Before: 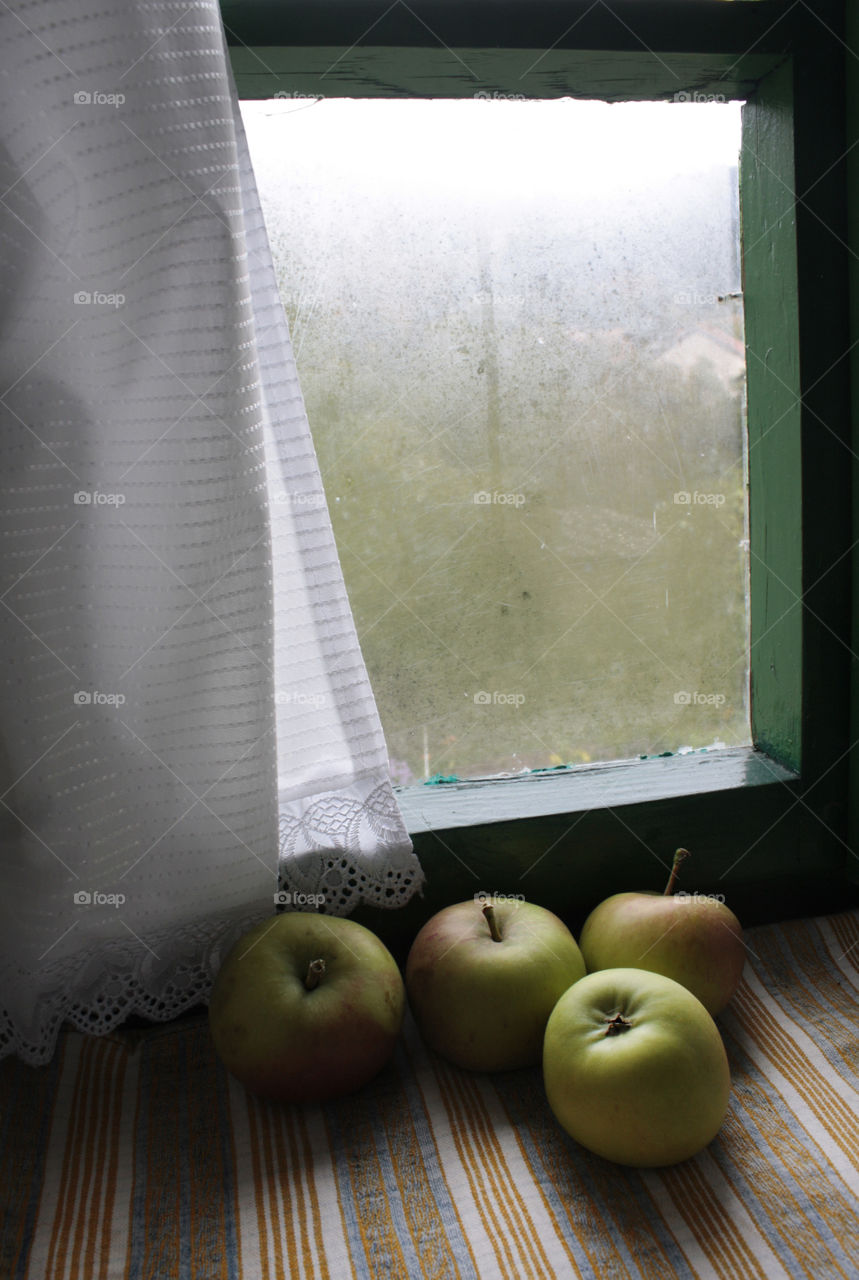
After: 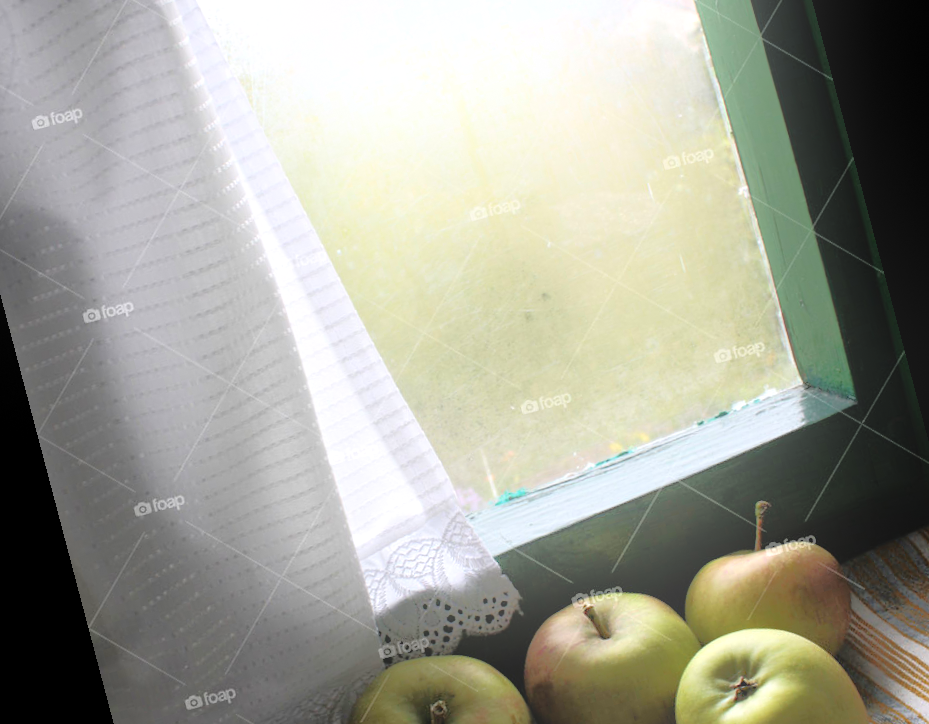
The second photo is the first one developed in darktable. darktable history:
exposure: black level correction 0.001, exposure 0.5 EV, compensate exposure bias true, compensate highlight preservation false
rotate and perspective: rotation -14.8°, crop left 0.1, crop right 0.903, crop top 0.25, crop bottom 0.748
grain: coarseness 0.81 ISO, strength 1.34%, mid-tones bias 0%
bloom: on, module defaults
tone equalizer: -8 EV -0.528 EV, -7 EV -0.319 EV, -6 EV -0.083 EV, -5 EV 0.413 EV, -4 EV 0.985 EV, -3 EV 0.791 EV, -2 EV -0.01 EV, -1 EV 0.14 EV, +0 EV -0.012 EV, smoothing 1
